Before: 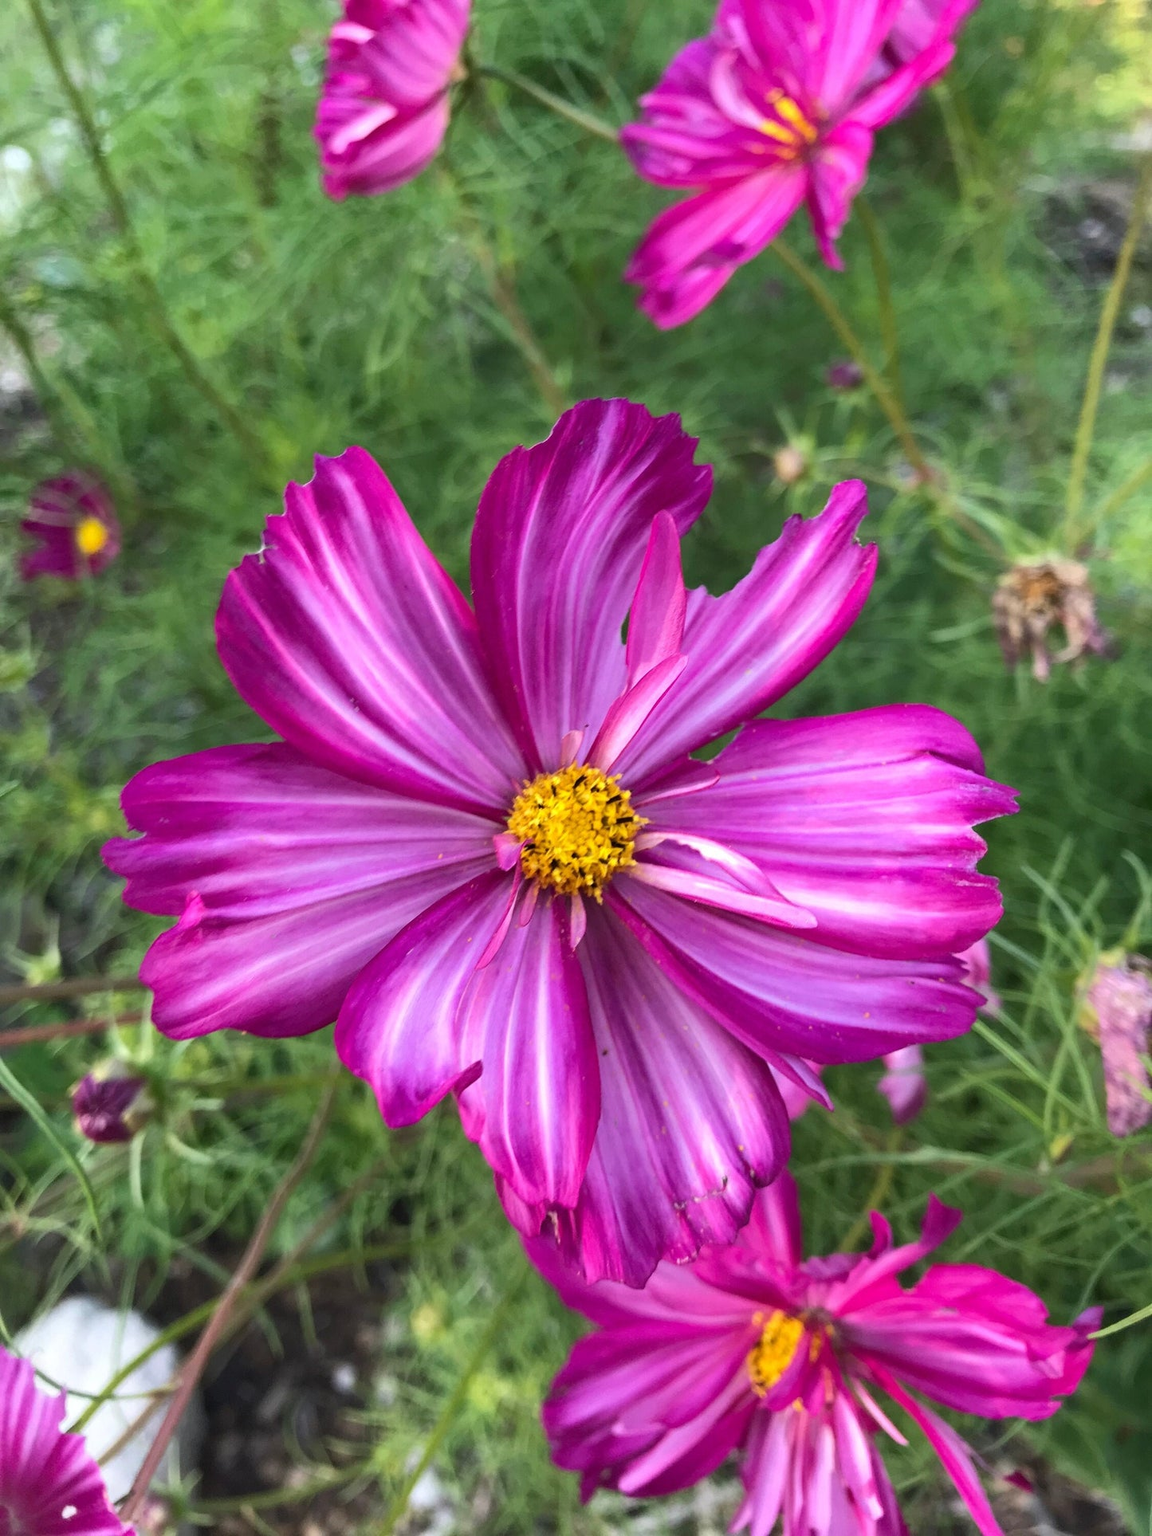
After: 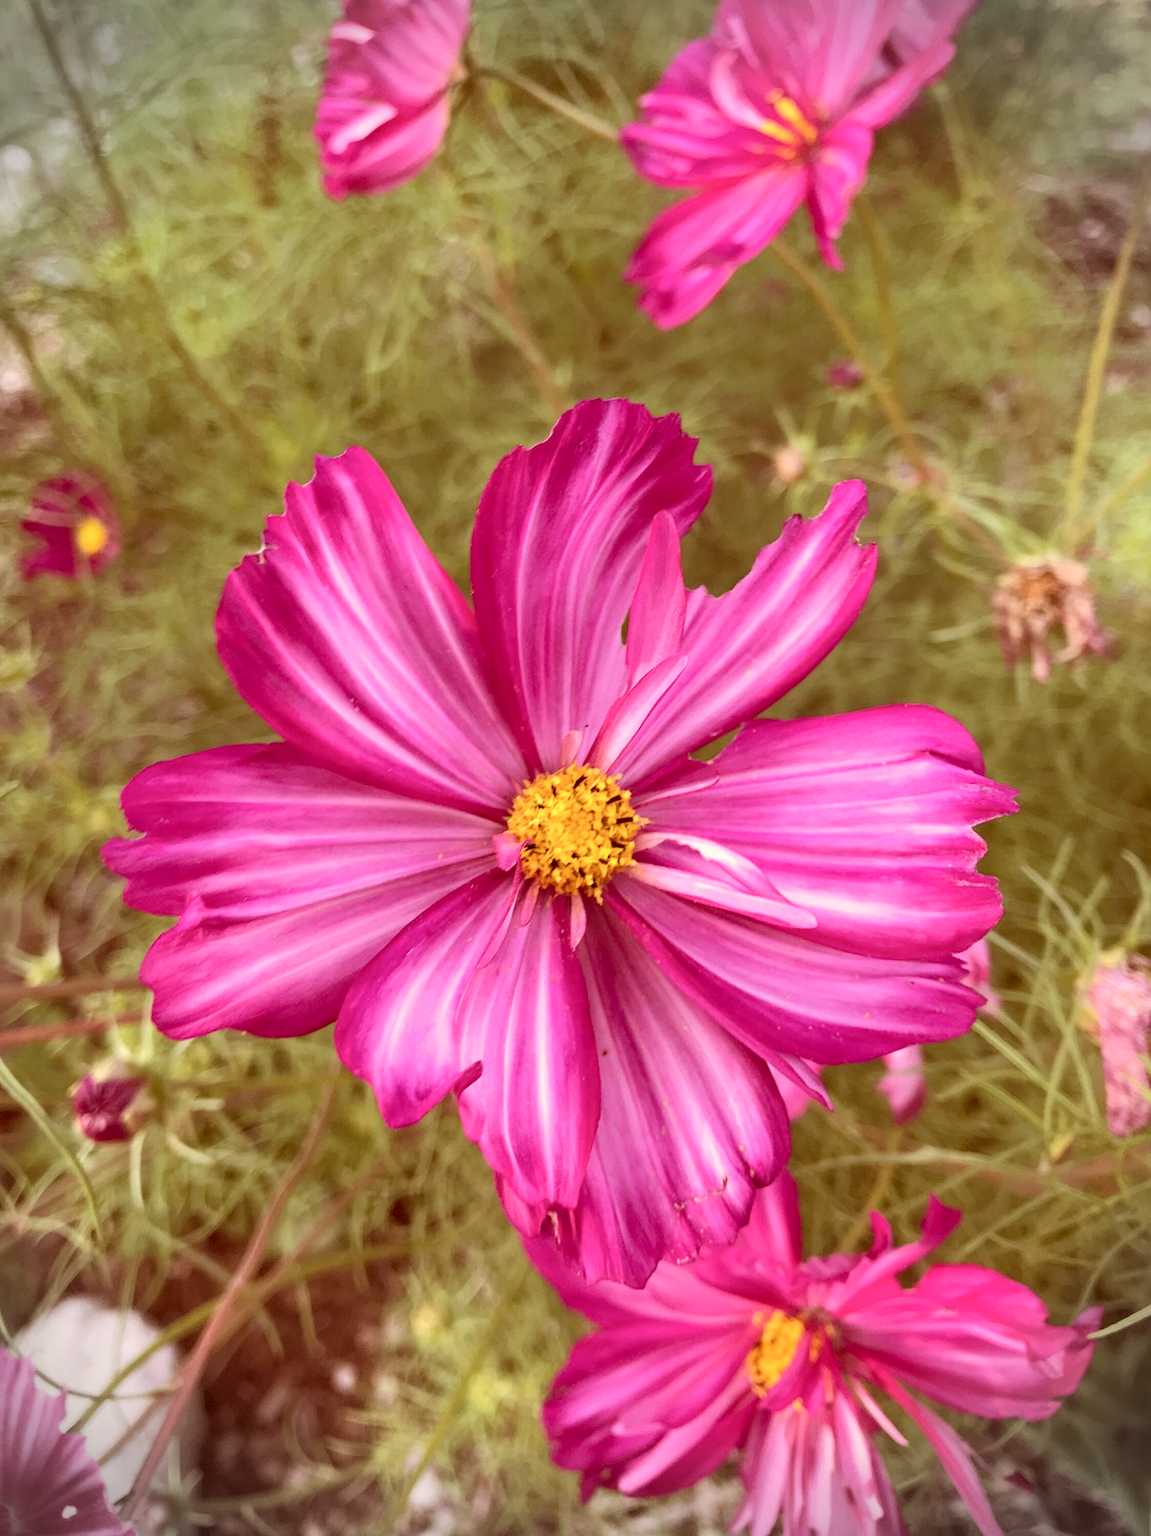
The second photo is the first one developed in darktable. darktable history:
rotate and perspective: crop left 0, crop top 0
contrast brightness saturation: brightness 0.15
vignetting: fall-off start 88.03%, fall-off radius 24.9%
color correction: highlights a* 9.03, highlights b* 8.71, shadows a* 40, shadows b* 40, saturation 0.8
